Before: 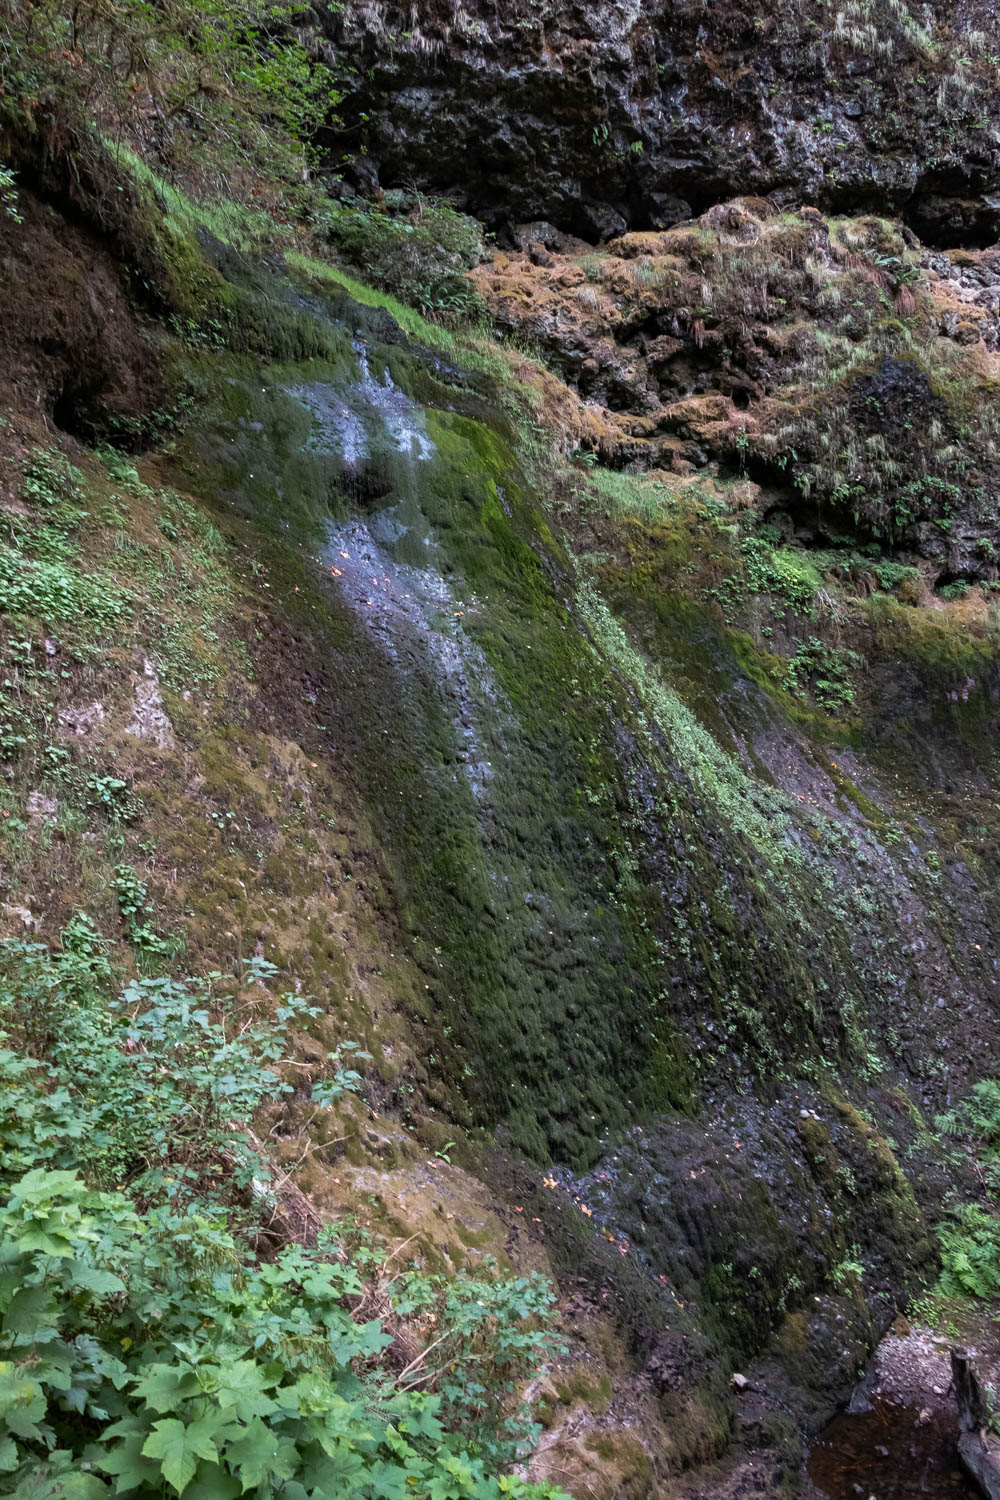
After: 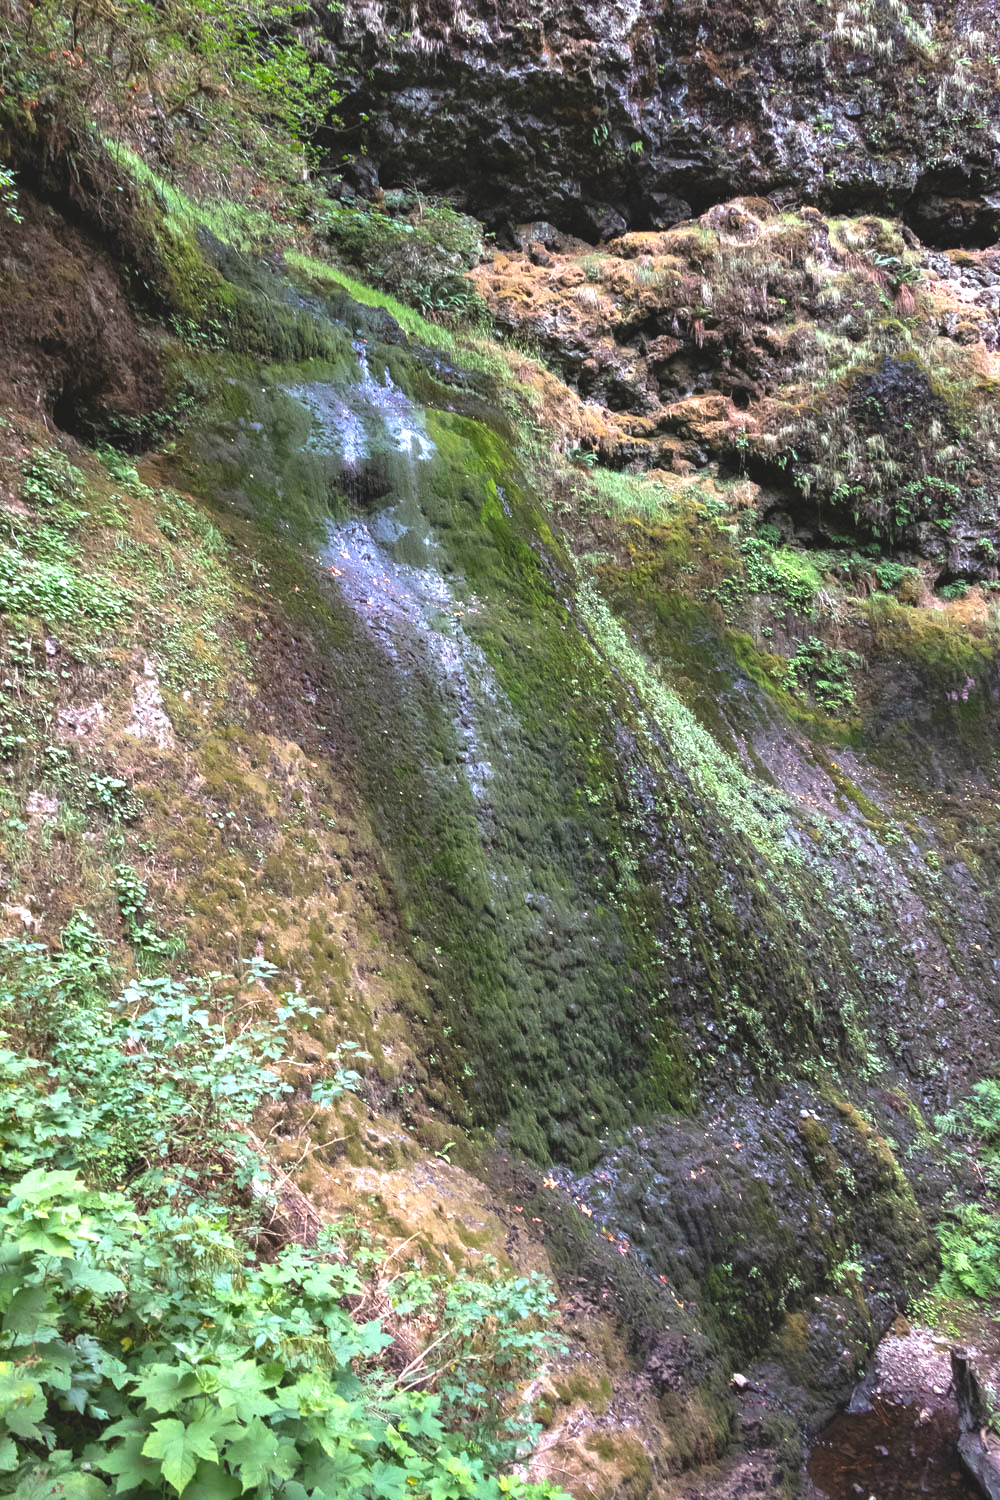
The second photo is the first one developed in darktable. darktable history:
color correction: highlights a* 0.748, highlights b* 2.76, saturation 1.07
exposure: black level correction -0.006, exposure 1 EV, compensate highlight preservation false
